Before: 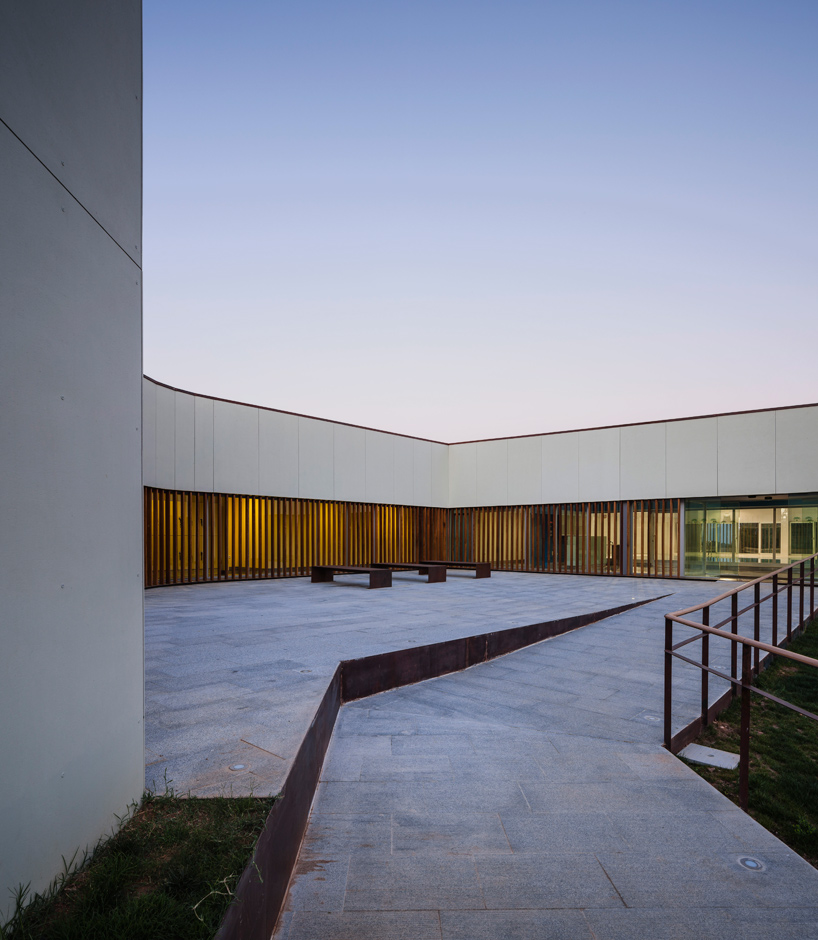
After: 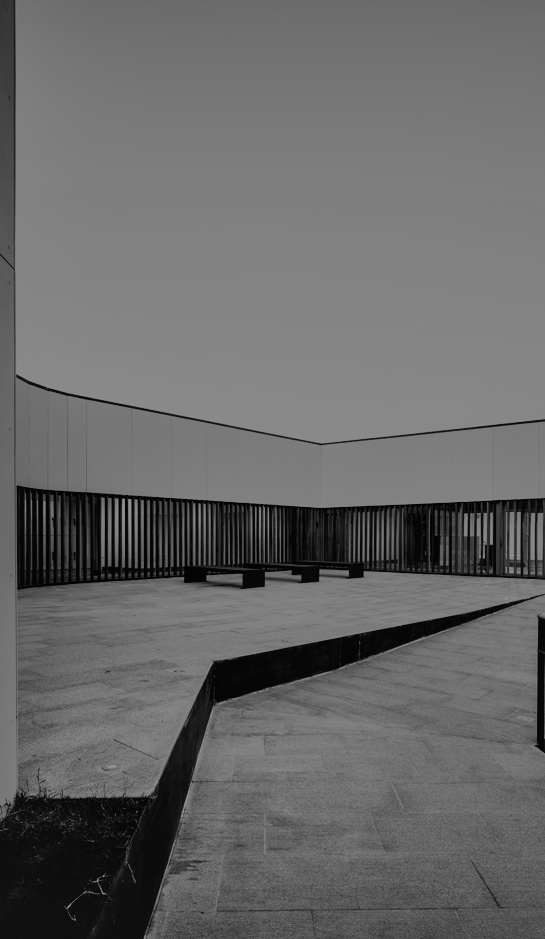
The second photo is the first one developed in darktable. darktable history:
color balance rgb: perceptual brilliance grading › global brilliance -48.39%
monochrome: on, module defaults
shadows and highlights: soften with gaussian
crop and rotate: left 15.546%, right 17.787%
tone curve: curves: ch0 [(0, 0) (0.003, 0.03) (0.011, 0.03) (0.025, 0.033) (0.044, 0.038) (0.069, 0.057) (0.1, 0.109) (0.136, 0.174) (0.177, 0.243) (0.224, 0.313) (0.277, 0.391) (0.335, 0.464) (0.399, 0.515) (0.468, 0.563) (0.543, 0.616) (0.623, 0.679) (0.709, 0.766) (0.801, 0.865) (0.898, 0.948) (1, 1)], preserve colors none
local contrast: mode bilateral grid, contrast 20, coarseness 50, detail 132%, midtone range 0.2
